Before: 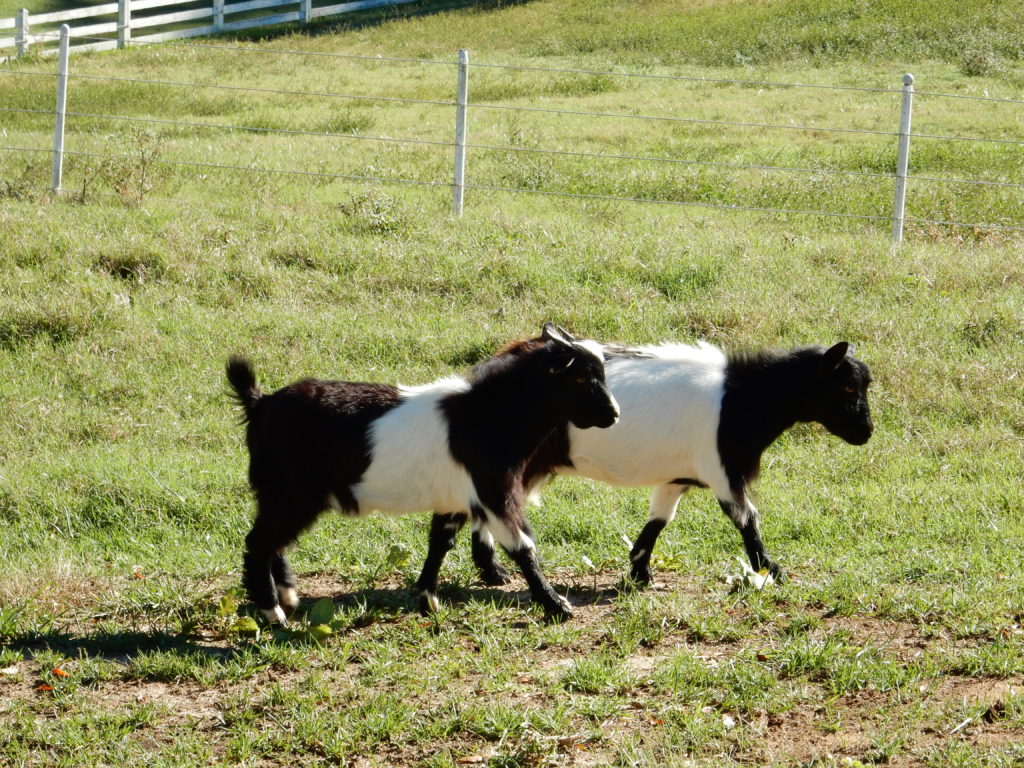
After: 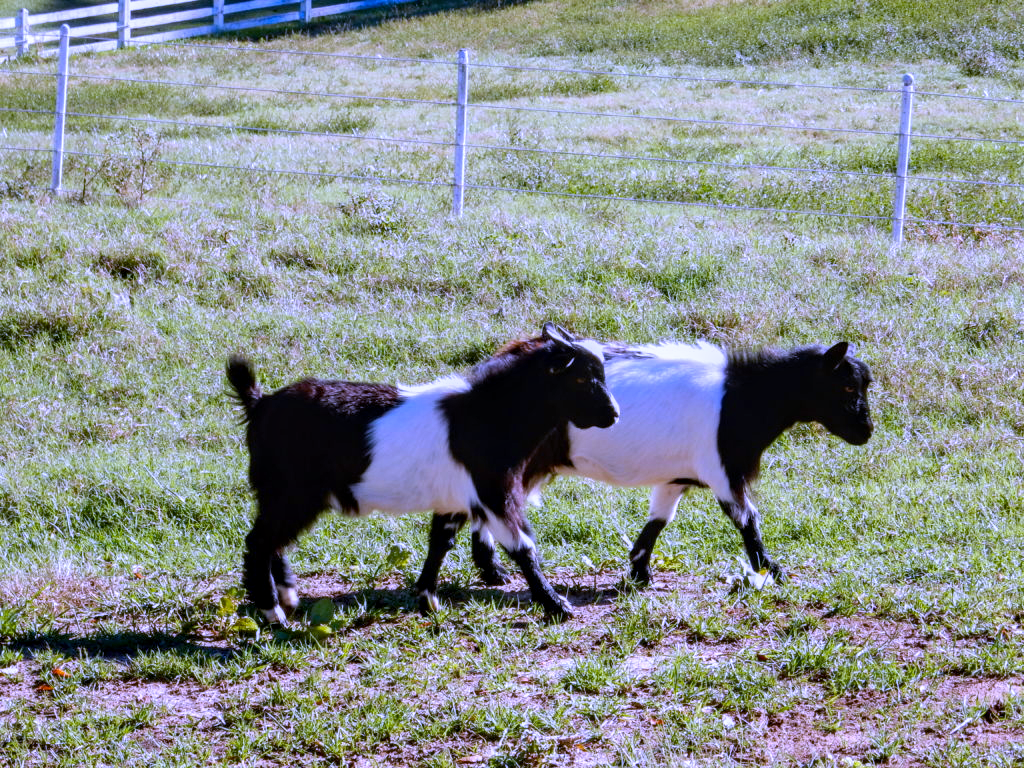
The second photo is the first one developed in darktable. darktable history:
exposure: exposure -0.072 EV, compensate highlight preservation false
white balance: red 0.98, blue 1.61
local contrast: detail 130%
color balance rgb: perceptual saturation grading › global saturation 20%, global vibrance 20%
